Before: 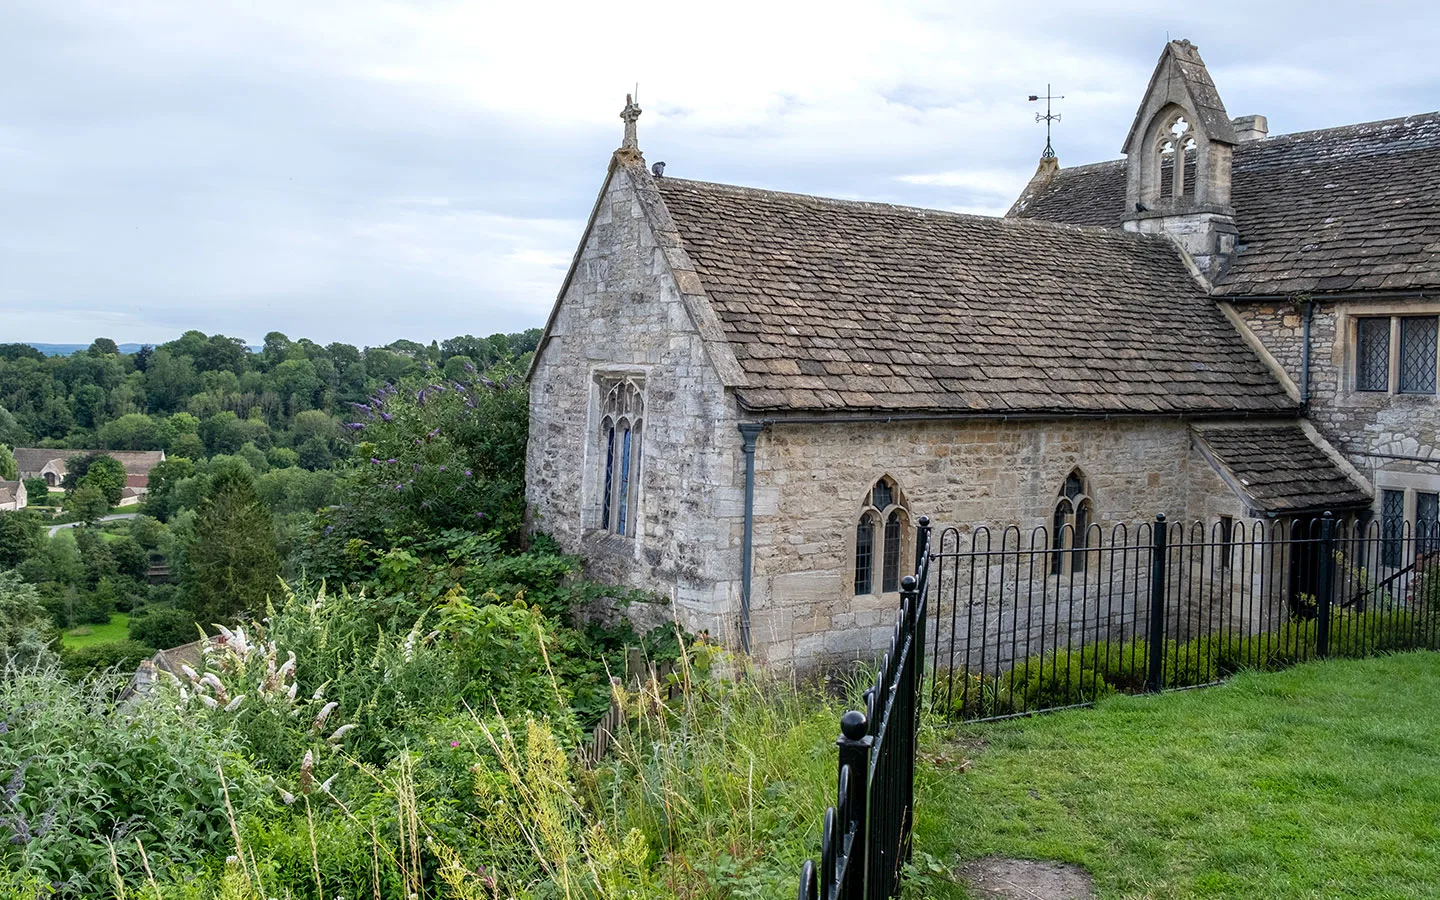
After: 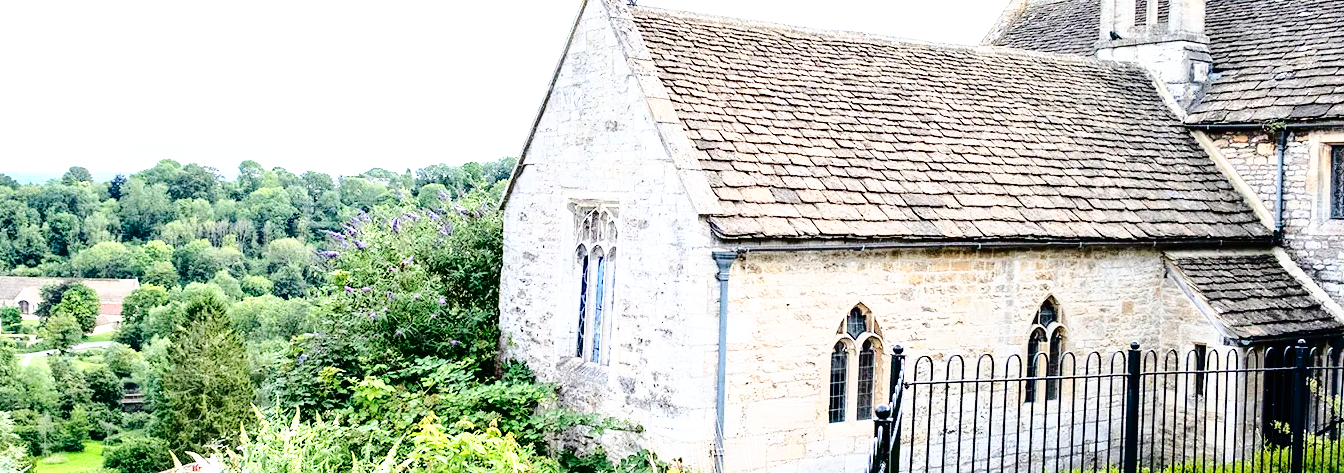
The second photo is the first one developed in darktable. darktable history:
crop: left 1.833%, top 19.2%, right 4.778%, bottom 28.237%
exposure: black level correction 0, exposure 1.013 EV, compensate highlight preservation false
tone curve: curves: ch0 [(0, 0) (0.003, 0.003) (0.011, 0.005) (0.025, 0.008) (0.044, 0.012) (0.069, 0.02) (0.1, 0.031) (0.136, 0.047) (0.177, 0.088) (0.224, 0.141) (0.277, 0.222) (0.335, 0.32) (0.399, 0.422) (0.468, 0.523) (0.543, 0.621) (0.623, 0.715) (0.709, 0.796) (0.801, 0.88) (0.898, 0.962) (1, 1)], color space Lab, independent channels, preserve colors none
base curve: curves: ch0 [(0, 0) (0.028, 0.03) (0.121, 0.232) (0.46, 0.748) (0.859, 0.968) (1, 1)], preserve colors none
